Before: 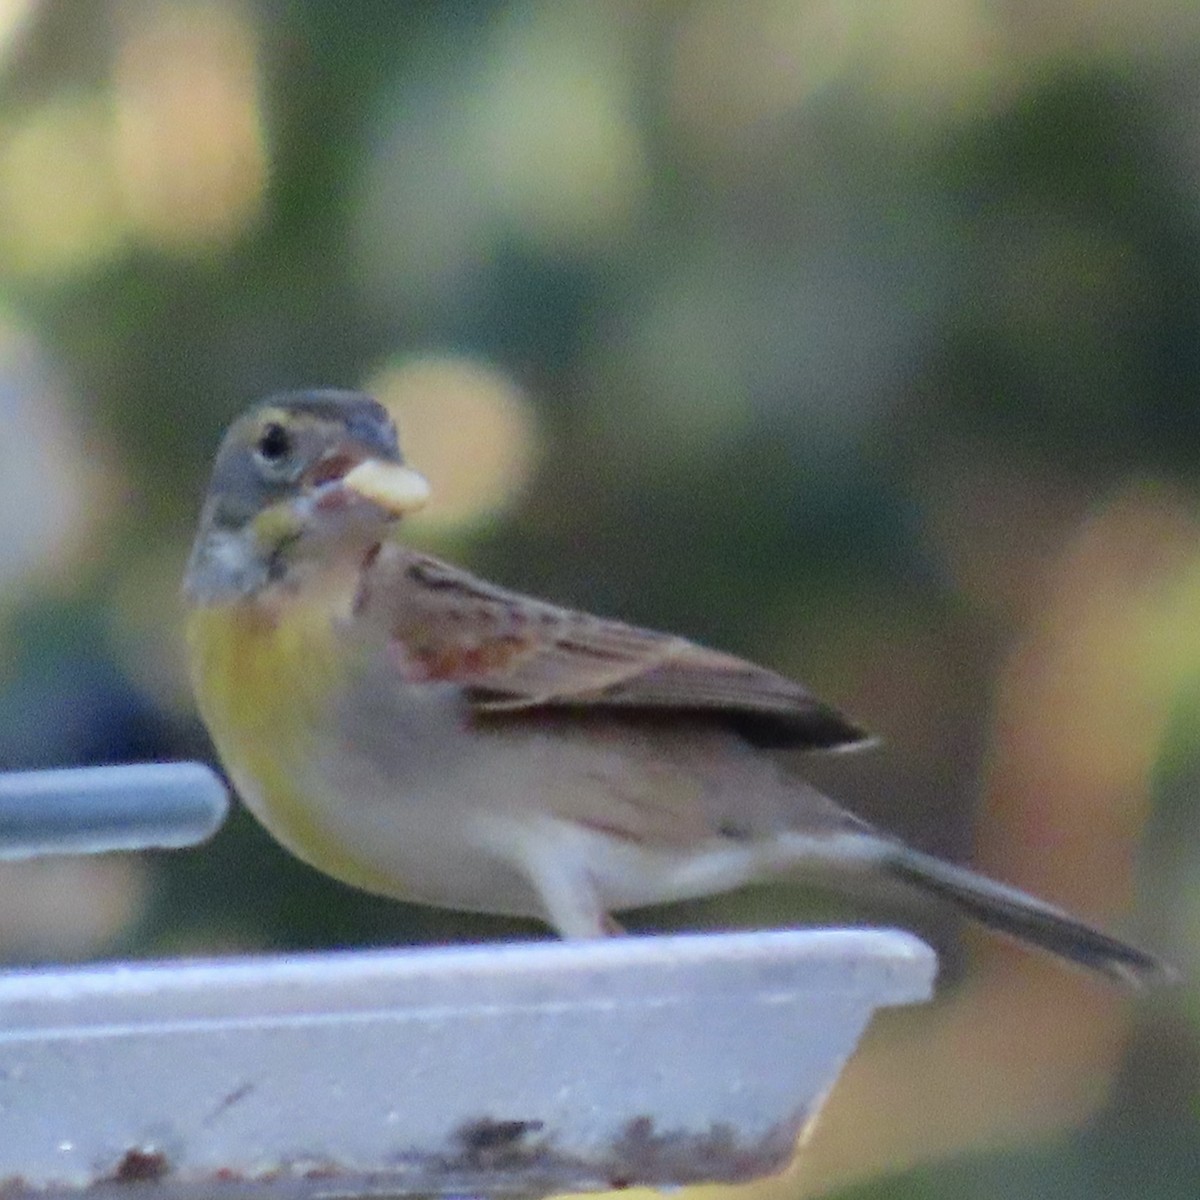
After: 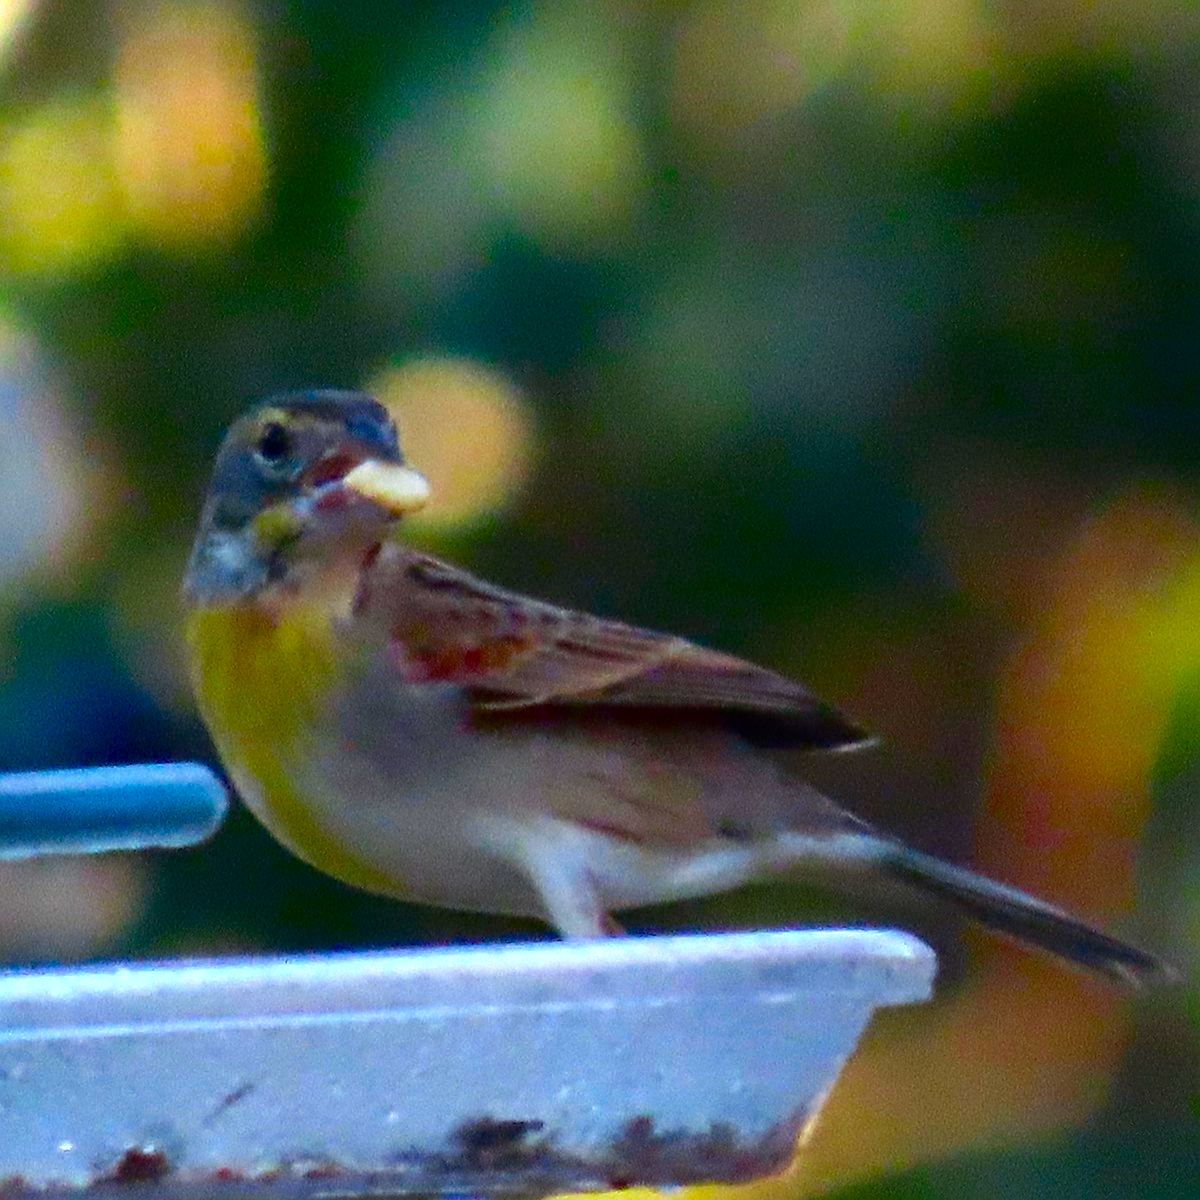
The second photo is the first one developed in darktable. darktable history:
color balance rgb: linear chroma grading › global chroma 9%, perceptual saturation grading › global saturation 36%, perceptual saturation grading › shadows 35%, perceptual brilliance grading › global brilliance 15%, perceptual brilliance grading › shadows -35%, global vibrance 15%
sharpen: on, module defaults
contrast brightness saturation: brightness -0.2, saturation 0.08
